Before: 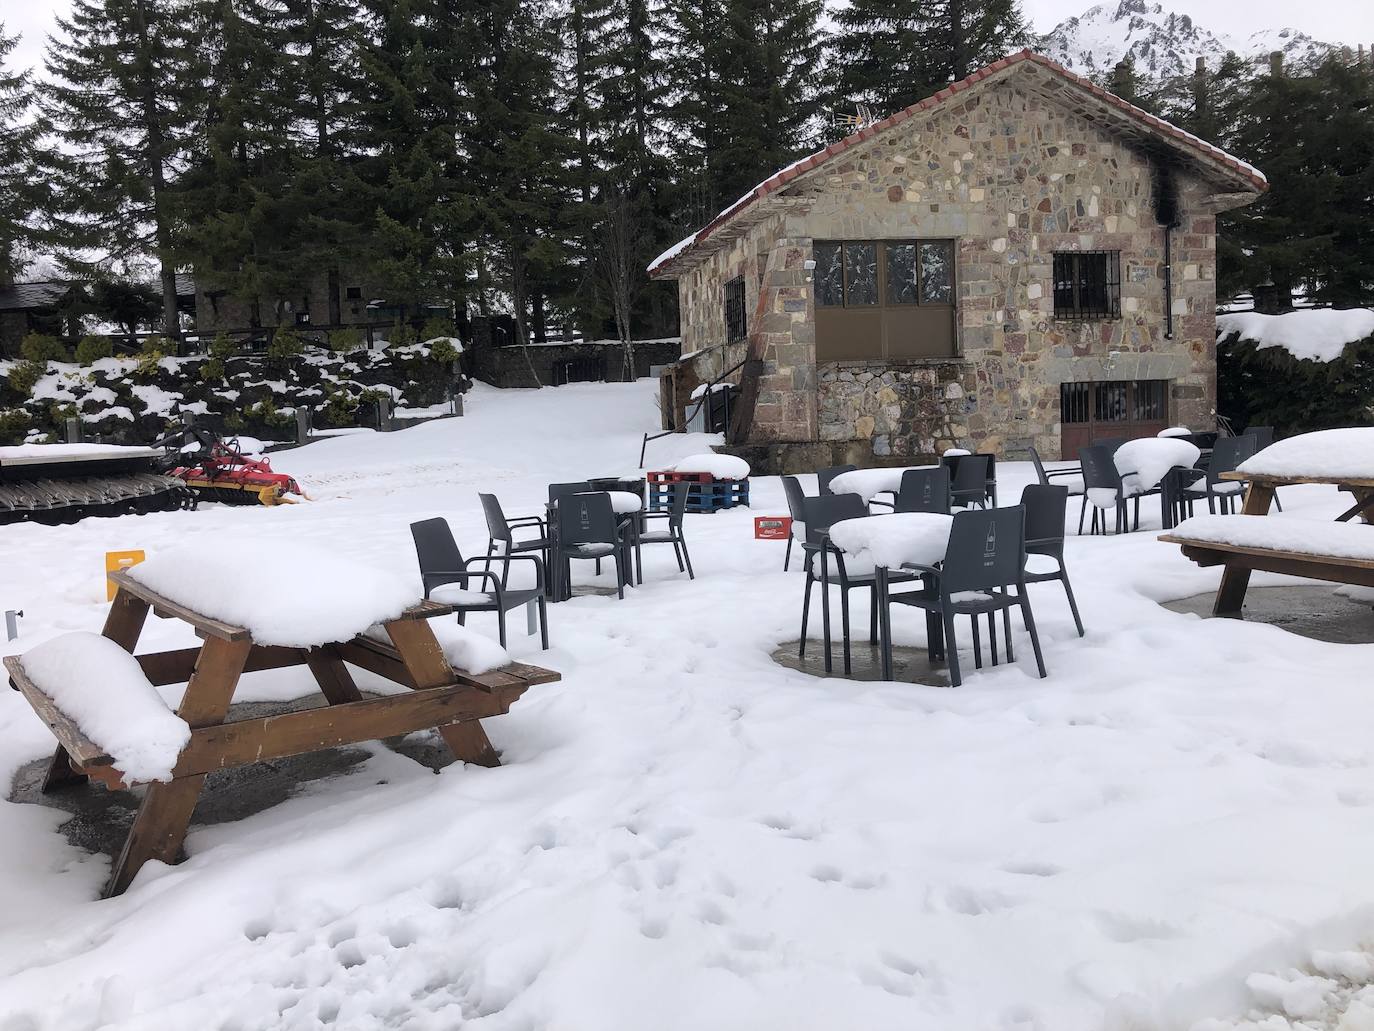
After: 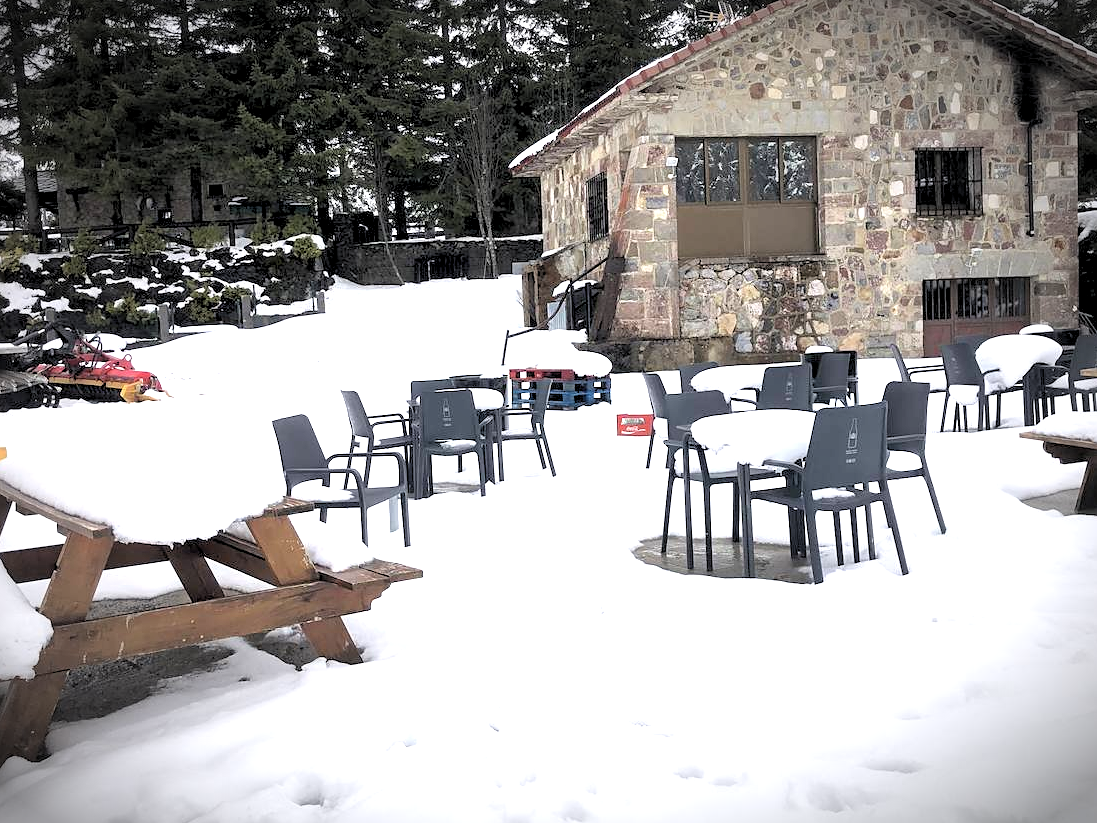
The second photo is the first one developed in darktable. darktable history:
rgb levels: levels [[0.013, 0.434, 0.89], [0, 0.5, 1], [0, 0.5, 1]]
exposure: black level correction 0, exposure 1 EV, compensate exposure bias true, compensate highlight preservation false
sharpen: amount 0.2
vignetting: fall-off start 67.5%, fall-off radius 67.23%, brightness -0.813, automatic ratio true
crop and rotate: left 10.071%, top 10.071%, right 10.02%, bottom 10.02%
local contrast: mode bilateral grid, contrast 20, coarseness 50, detail 130%, midtone range 0.2
